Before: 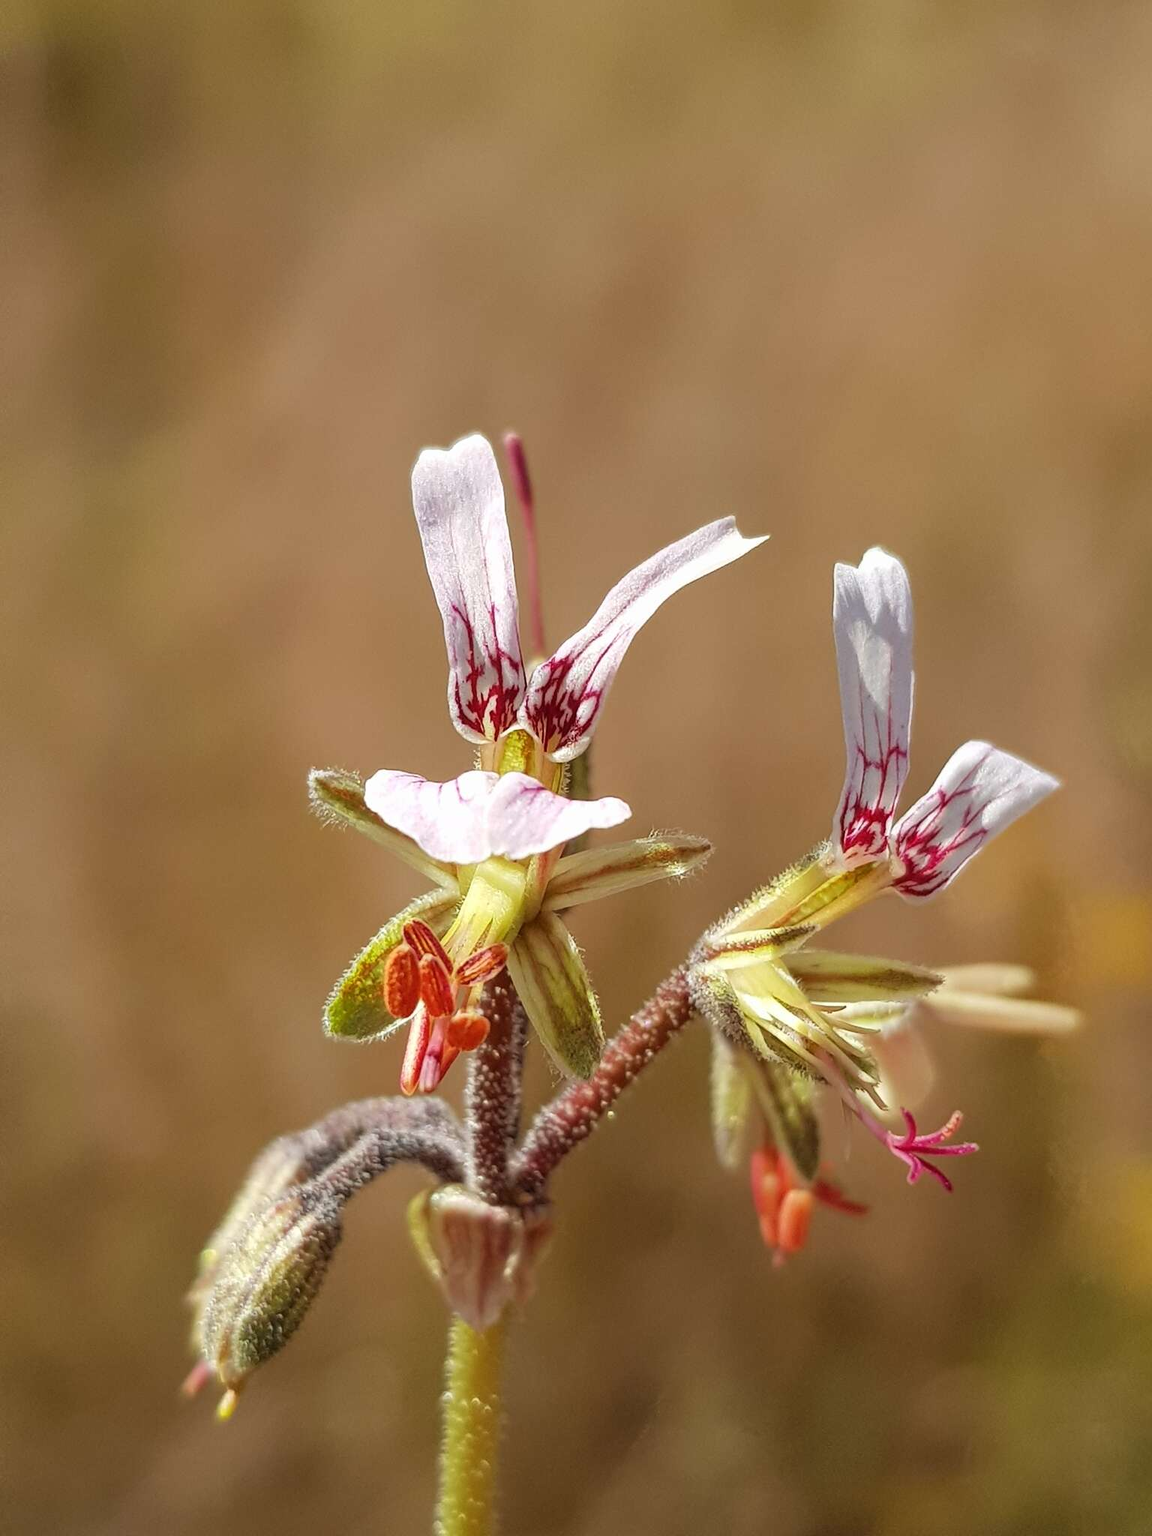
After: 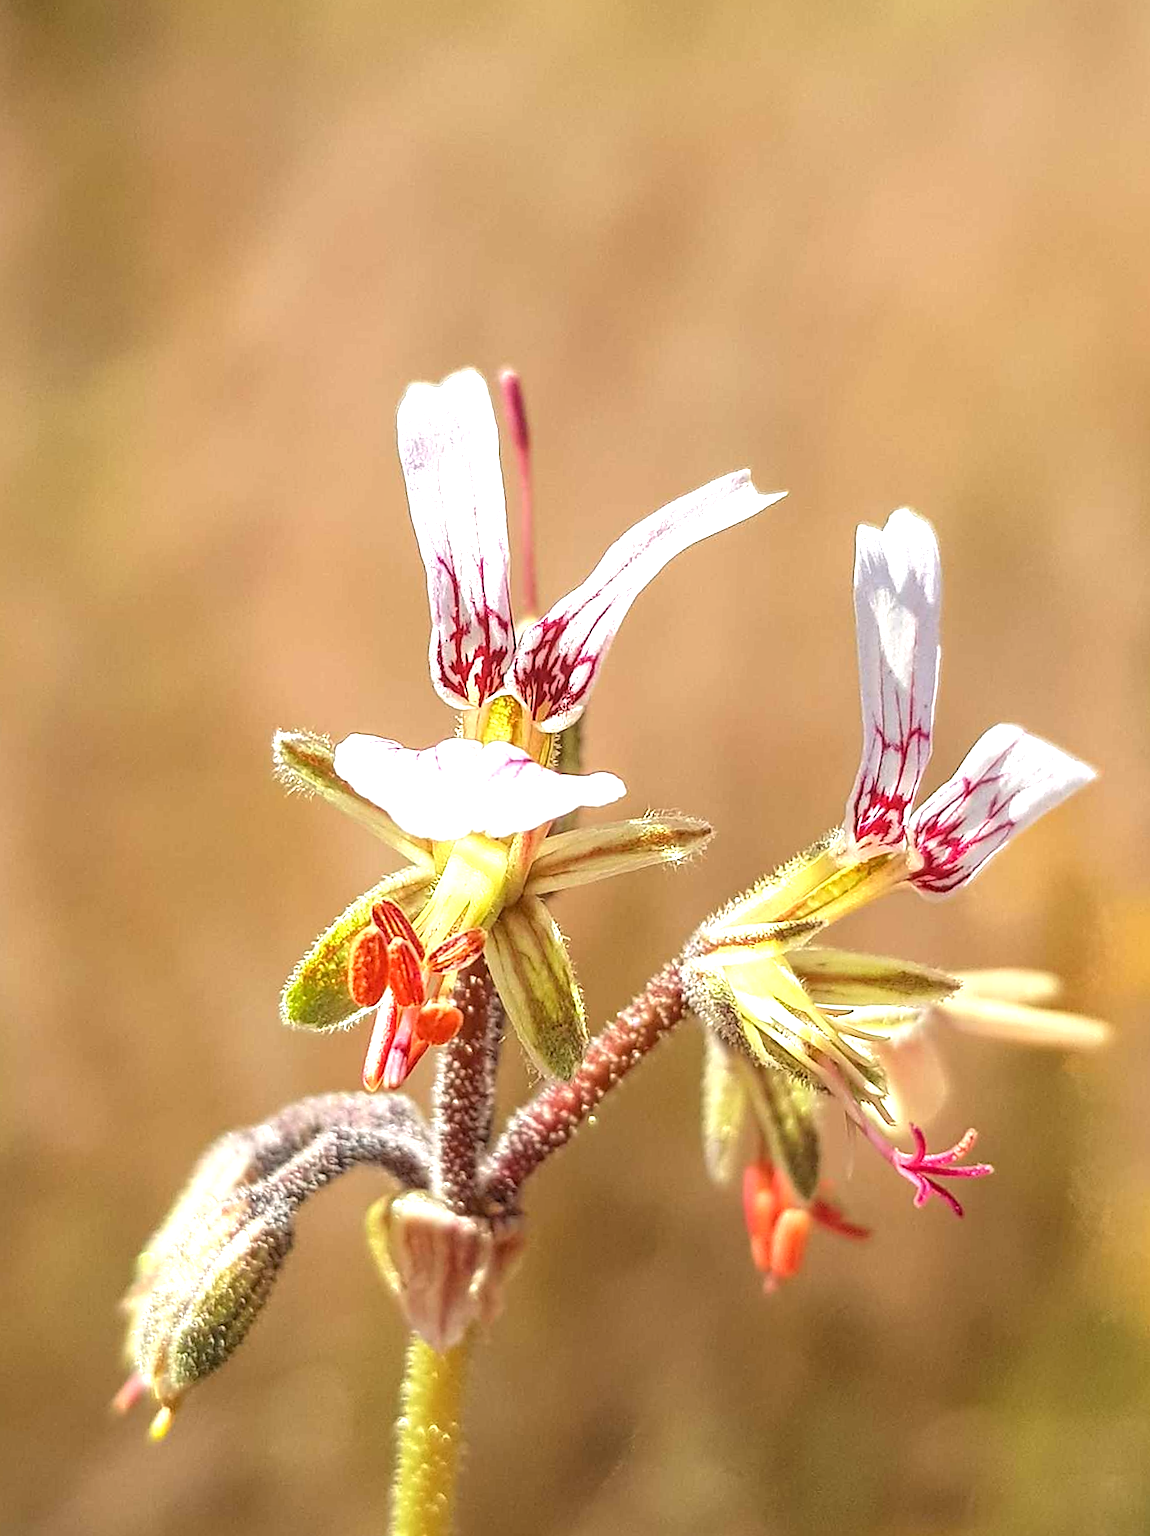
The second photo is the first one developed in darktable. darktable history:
exposure: black level correction 0.001, exposure 0.959 EV, compensate highlight preservation false
local contrast: detail 109%
sharpen: on, module defaults
crop and rotate: angle -1.94°, left 3.129%, top 4.14%, right 1.578%, bottom 0.452%
